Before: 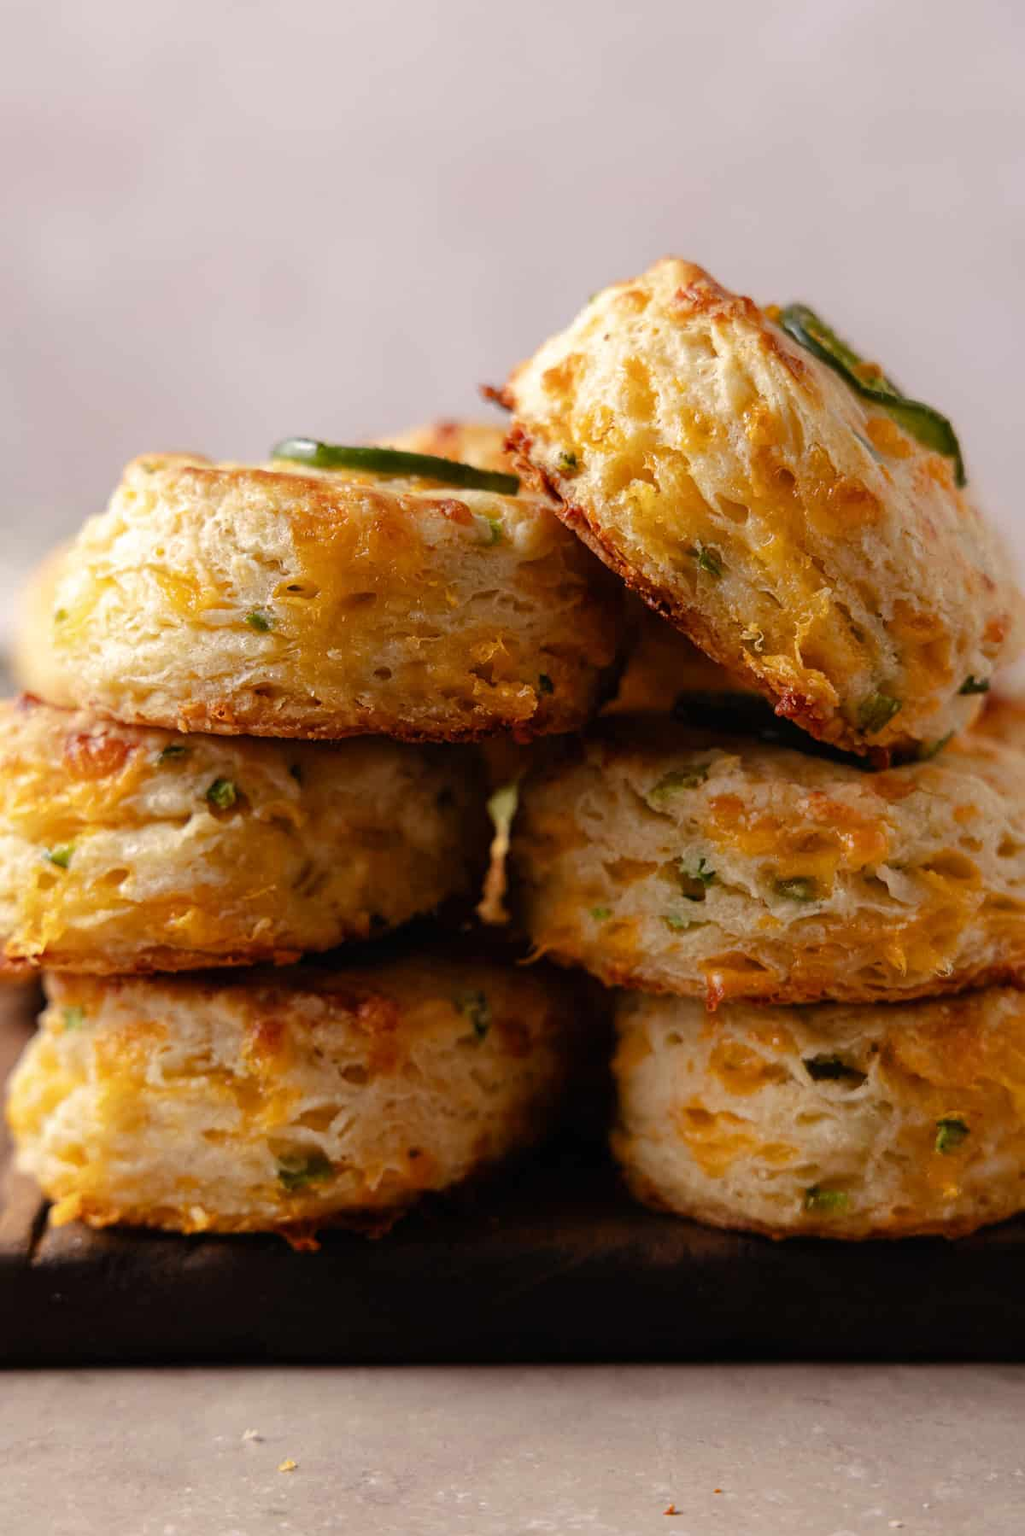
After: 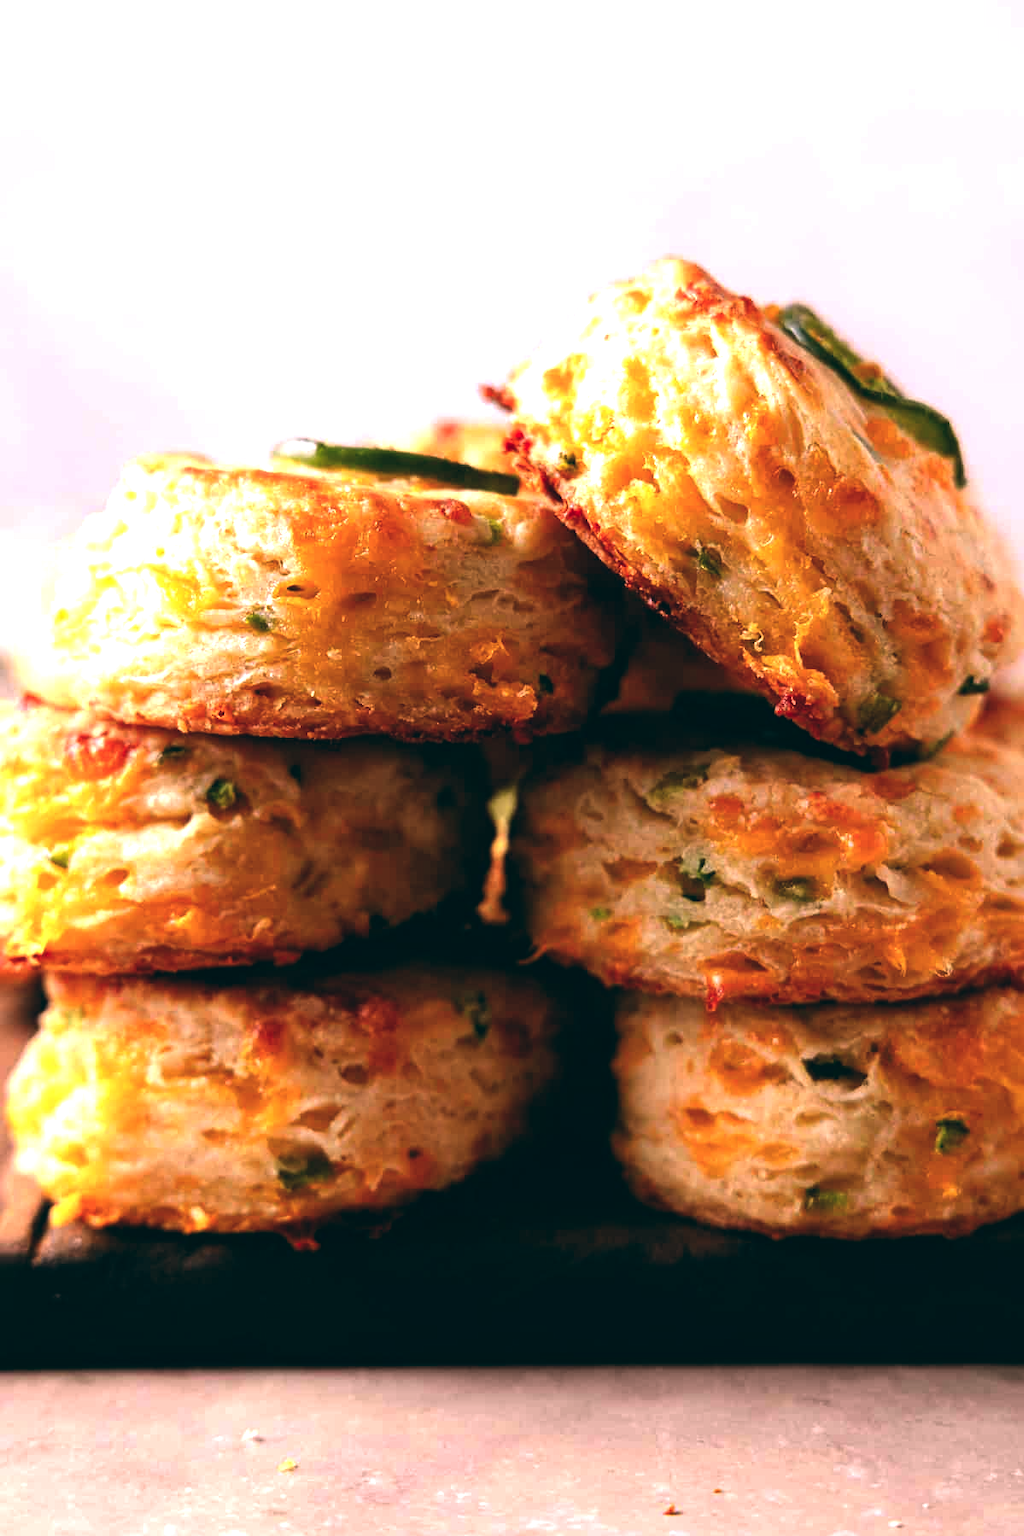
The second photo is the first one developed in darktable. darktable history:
exposure: black level correction 0, exposure 1.1 EV, compensate exposure bias true, compensate highlight preservation false
color balance: lift [1.016, 0.983, 1, 1.017], gamma [0.78, 1.018, 1.043, 0.957], gain [0.786, 1.063, 0.937, 1.017], input saturation 118.26%, contrast 13.43%, contrast fulcrum 21.62%, output saturation 82.76%
